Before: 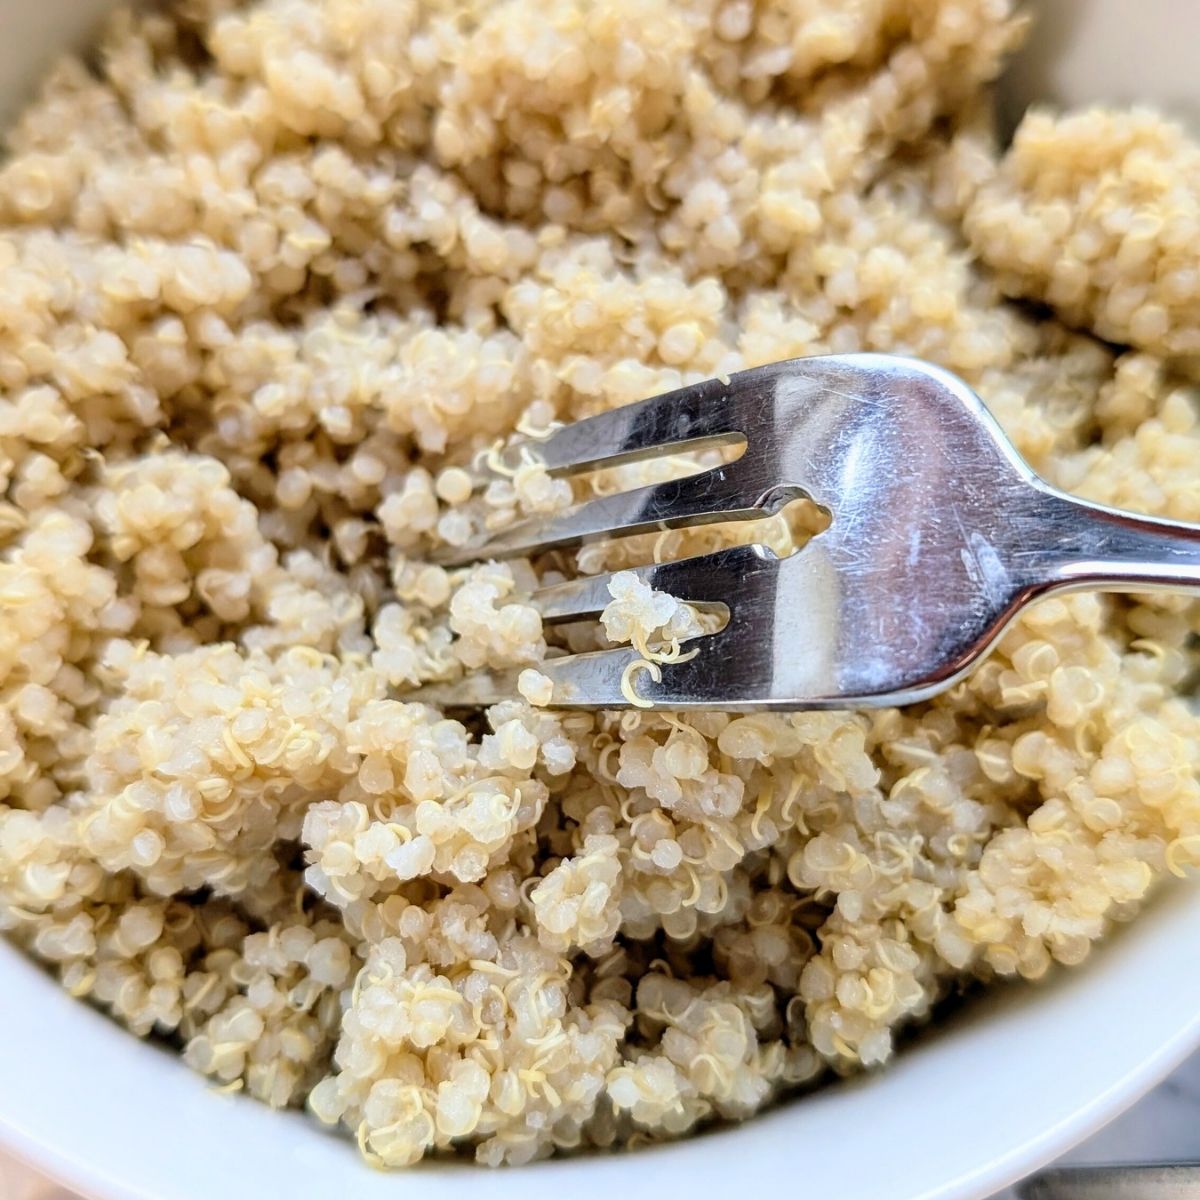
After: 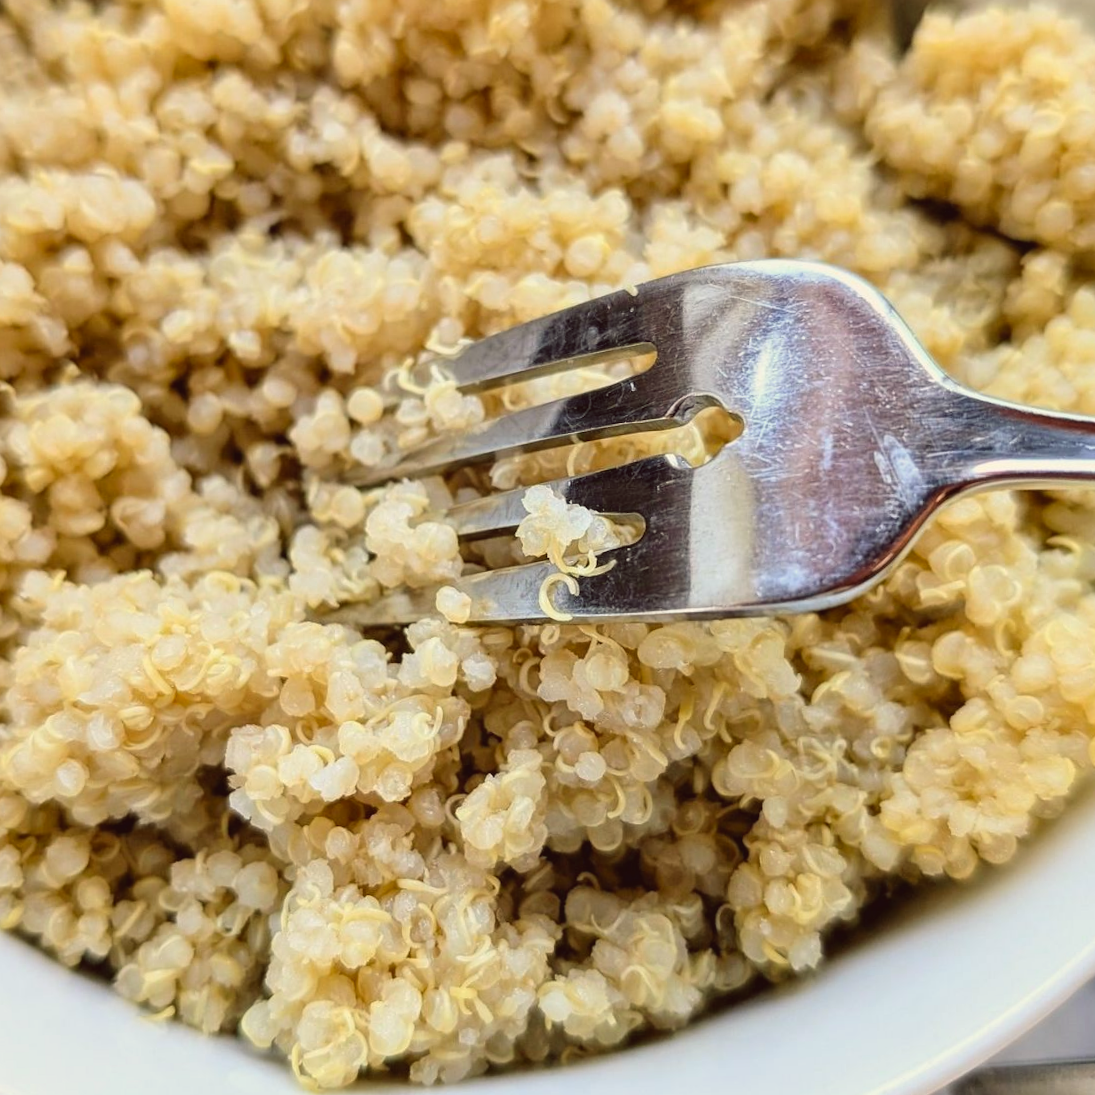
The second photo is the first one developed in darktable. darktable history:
color contrast: green-magenta contrast 1.1, blue-yellow contrast 1.1, unbound 0
crop and rotate: angle 1.96°, left 5.673%, top 5.673%
color balance: lift [1.005, 1.002, 0.998, 0.998], gamma [1, 1.021, 1.02, 0.979], gain [0.923, 1.066, 1.056, 0.934]
tone equalizer: on, module defaults
